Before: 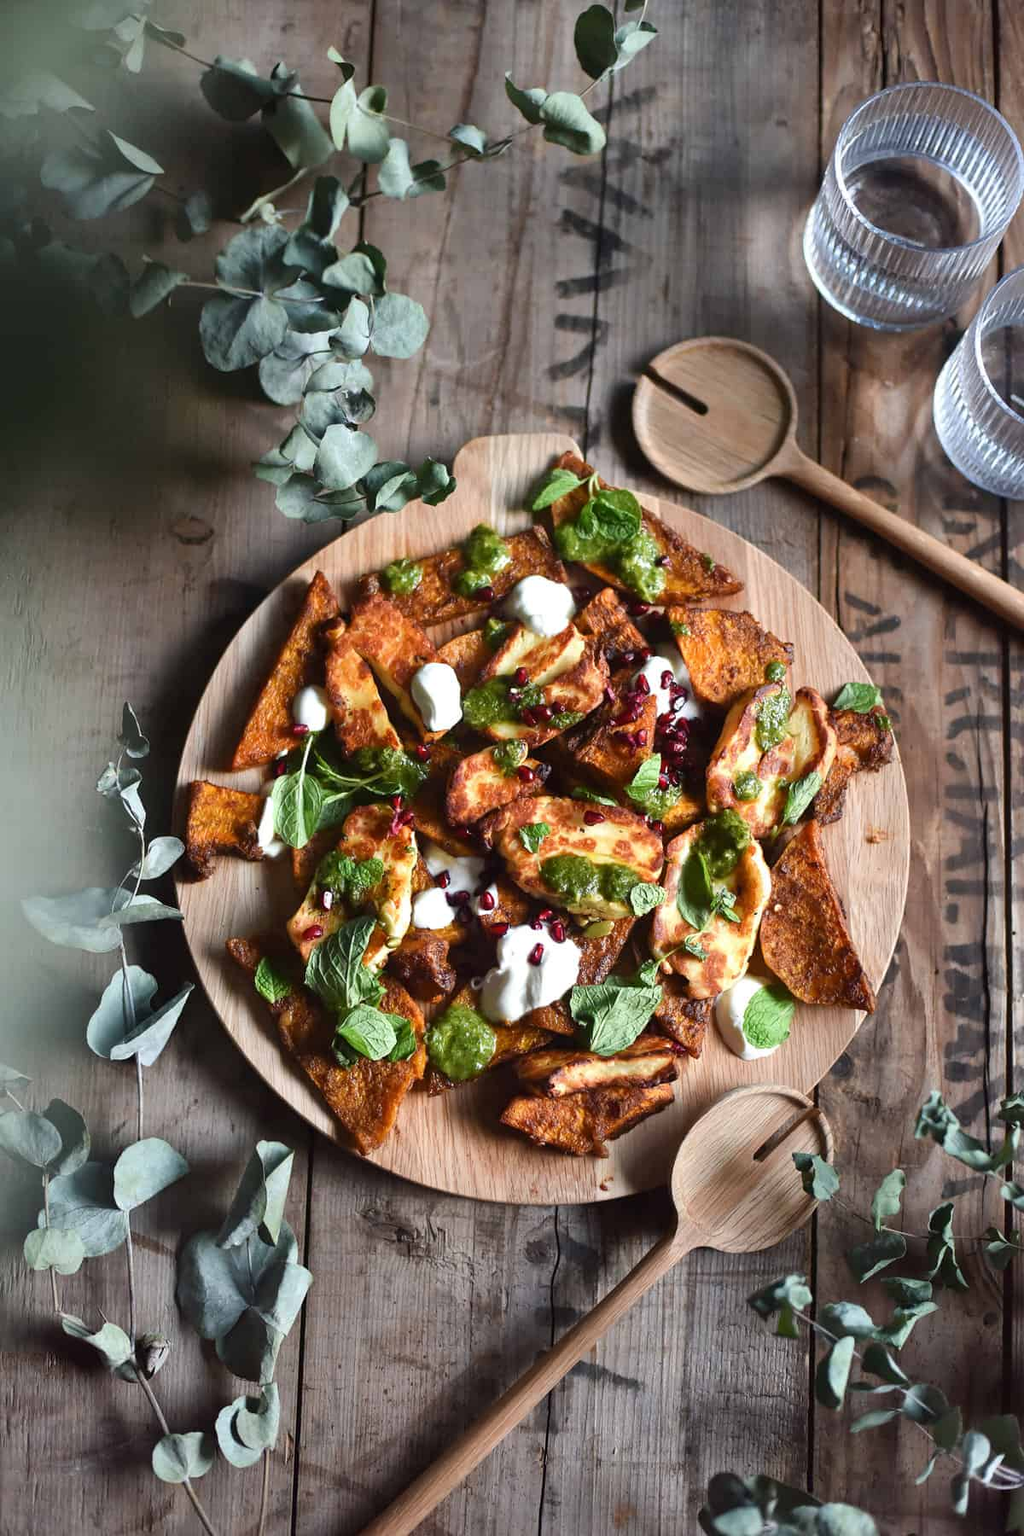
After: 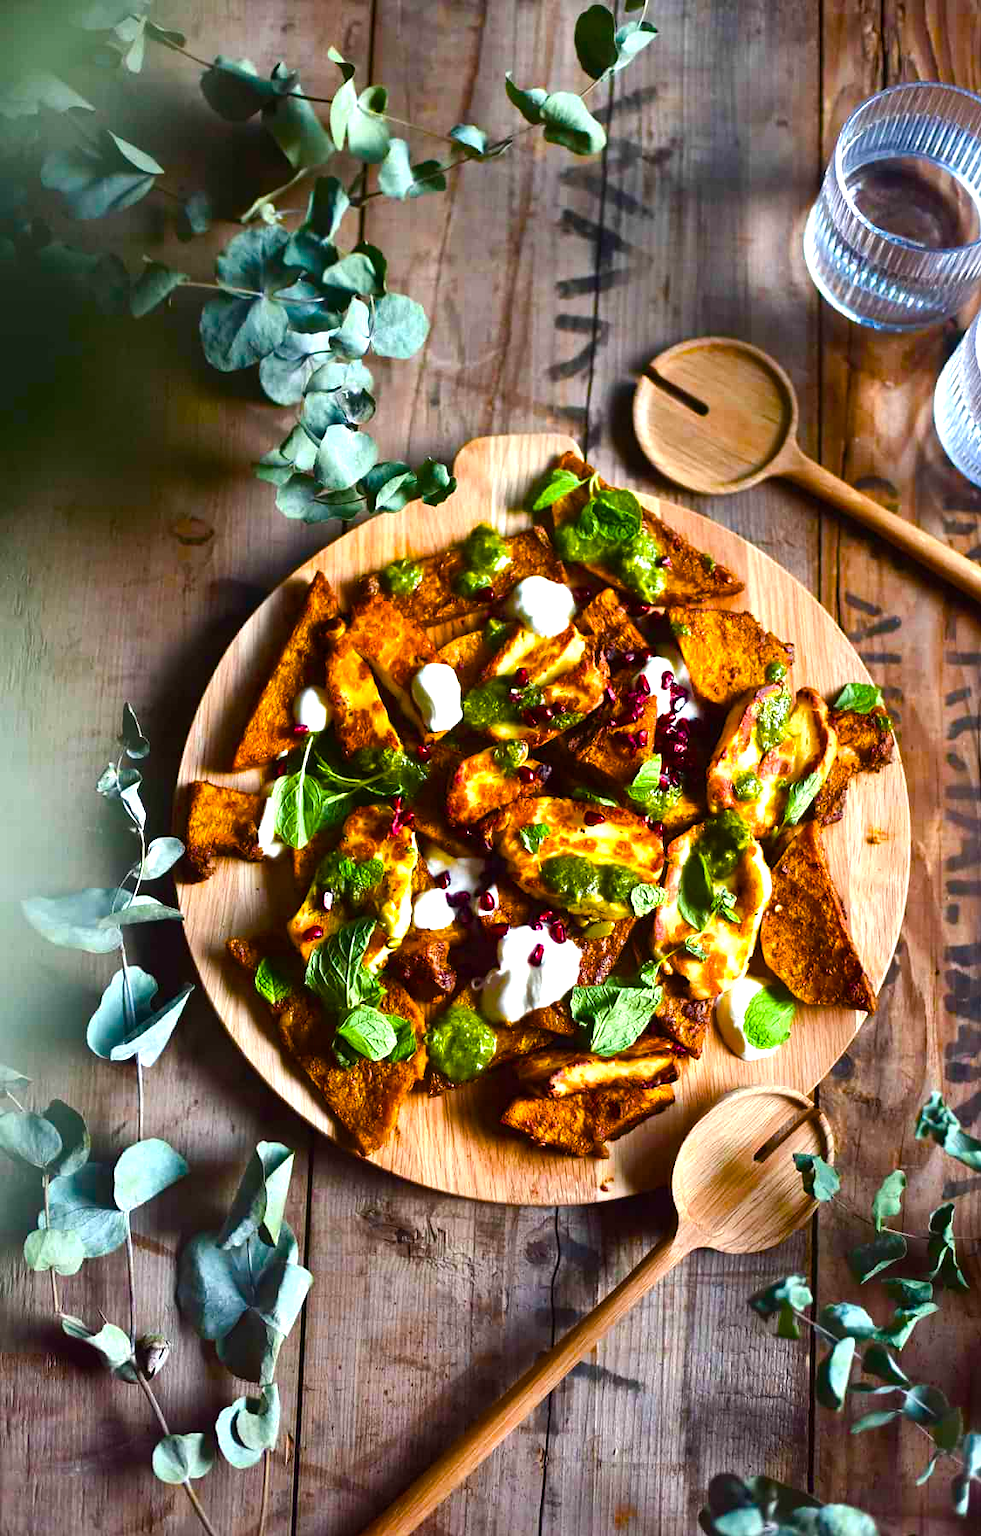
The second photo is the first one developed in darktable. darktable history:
crop: right 4.128%, bottom 0.026%
color balance rgb: linear chroma grading › global chroma 24.765%, perceptual saturation grading › global saturation 34.952%, perceptual saturation grading › highlights -24.98%, perceptual saturation grading › shadows 50.12%, perceptual brilliance grading › global brilliance -4.448%, perceptual brilliance grading › highlights 24.867%, perceptual brilliance grading › mid-tones 6.986%, perceptual brilliance grading › shadows -5.071%, global vibrance 41.199%
